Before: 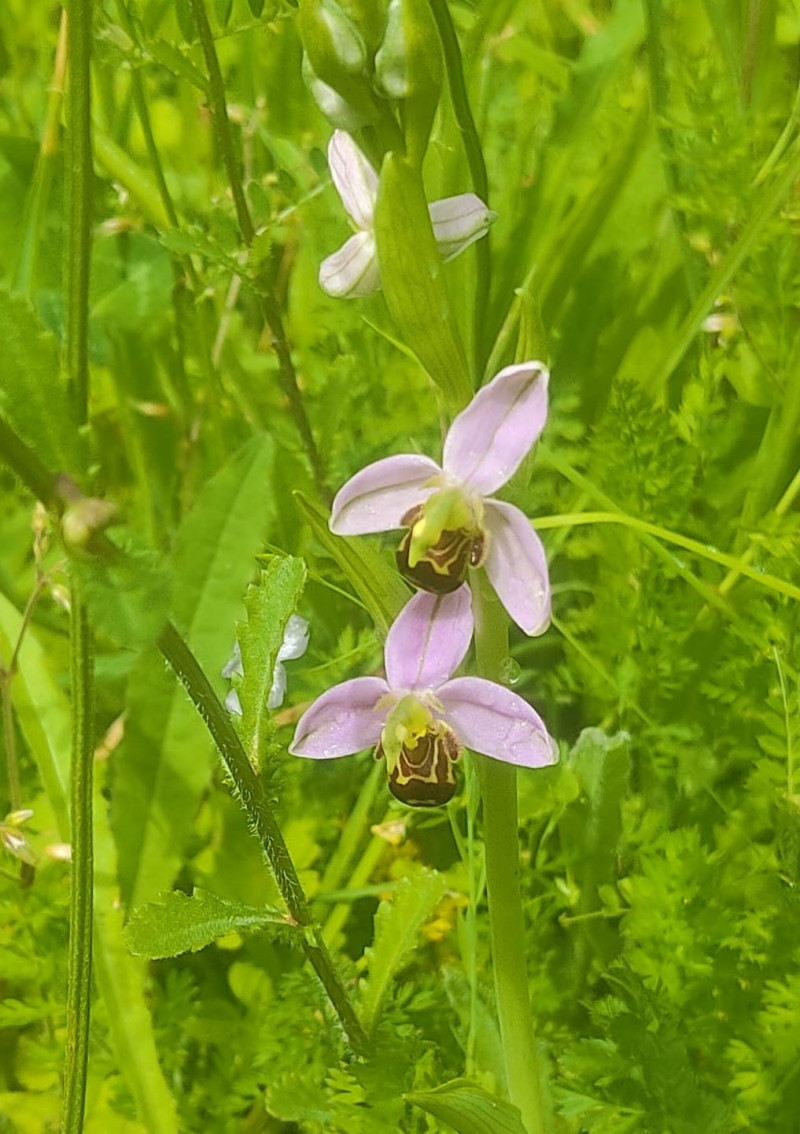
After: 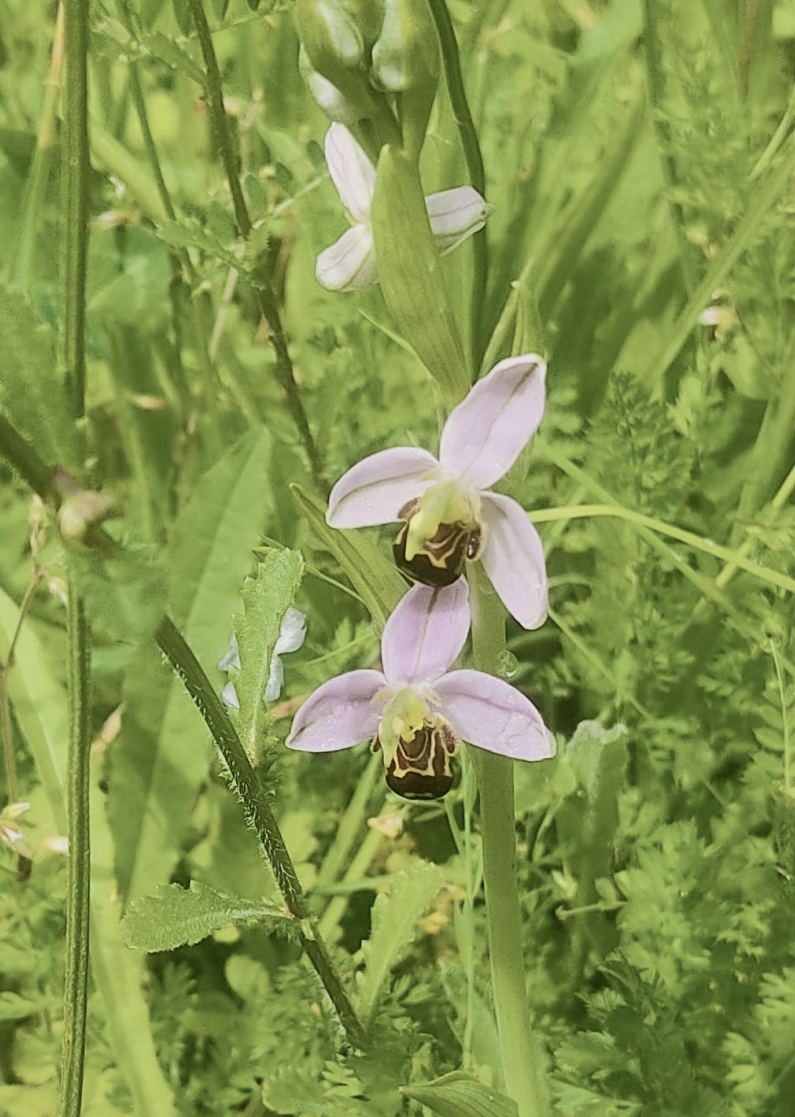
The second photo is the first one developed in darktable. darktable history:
filmic rgb: black relative exposure -8.46 EV, white relative exposure 4.69 EV, hardness 3.83
crop: left 0.438%, top 0.636%, right 0.157%, bottom 0.802%
contrast brightness saturation: contrast 0.247, saturation -0.321
